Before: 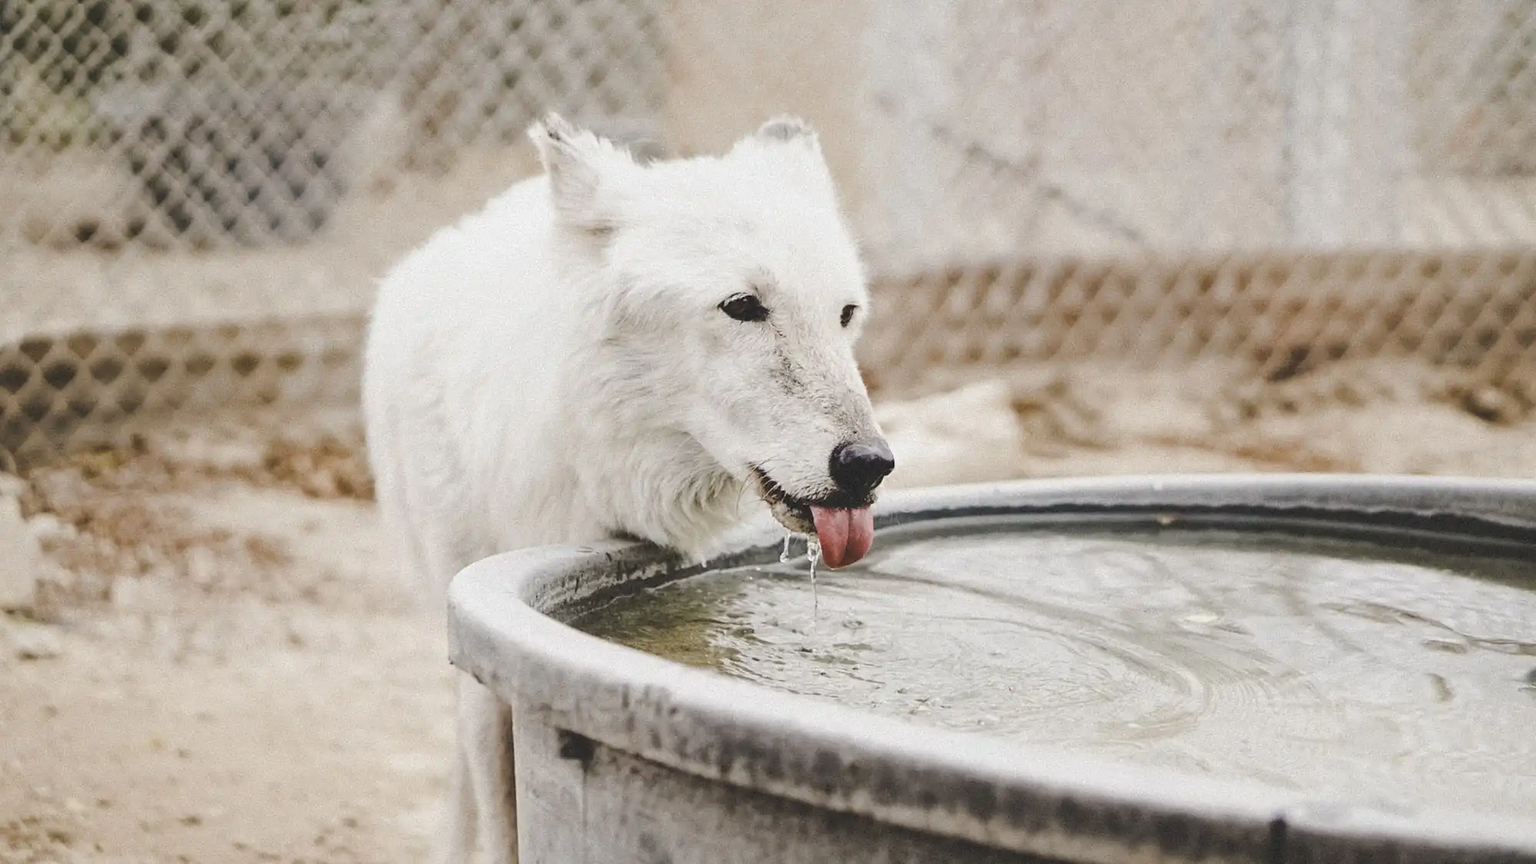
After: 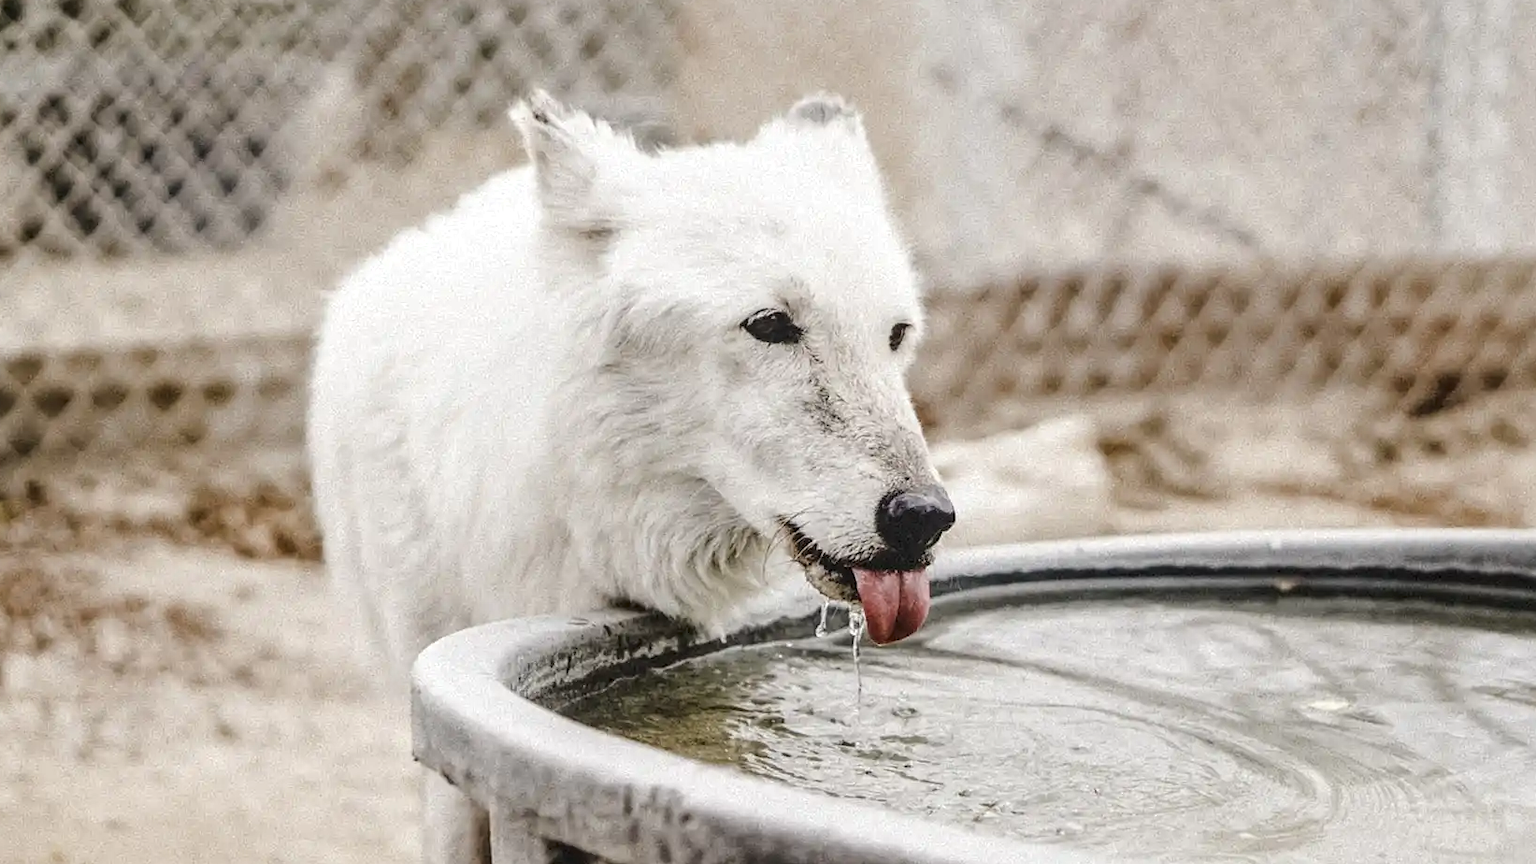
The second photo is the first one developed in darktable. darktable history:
crop and rotate: left 7.196%, top 4.574%, right 10.605%, bottom 13.178%
local contrast: highlights 25%, detail 150%
